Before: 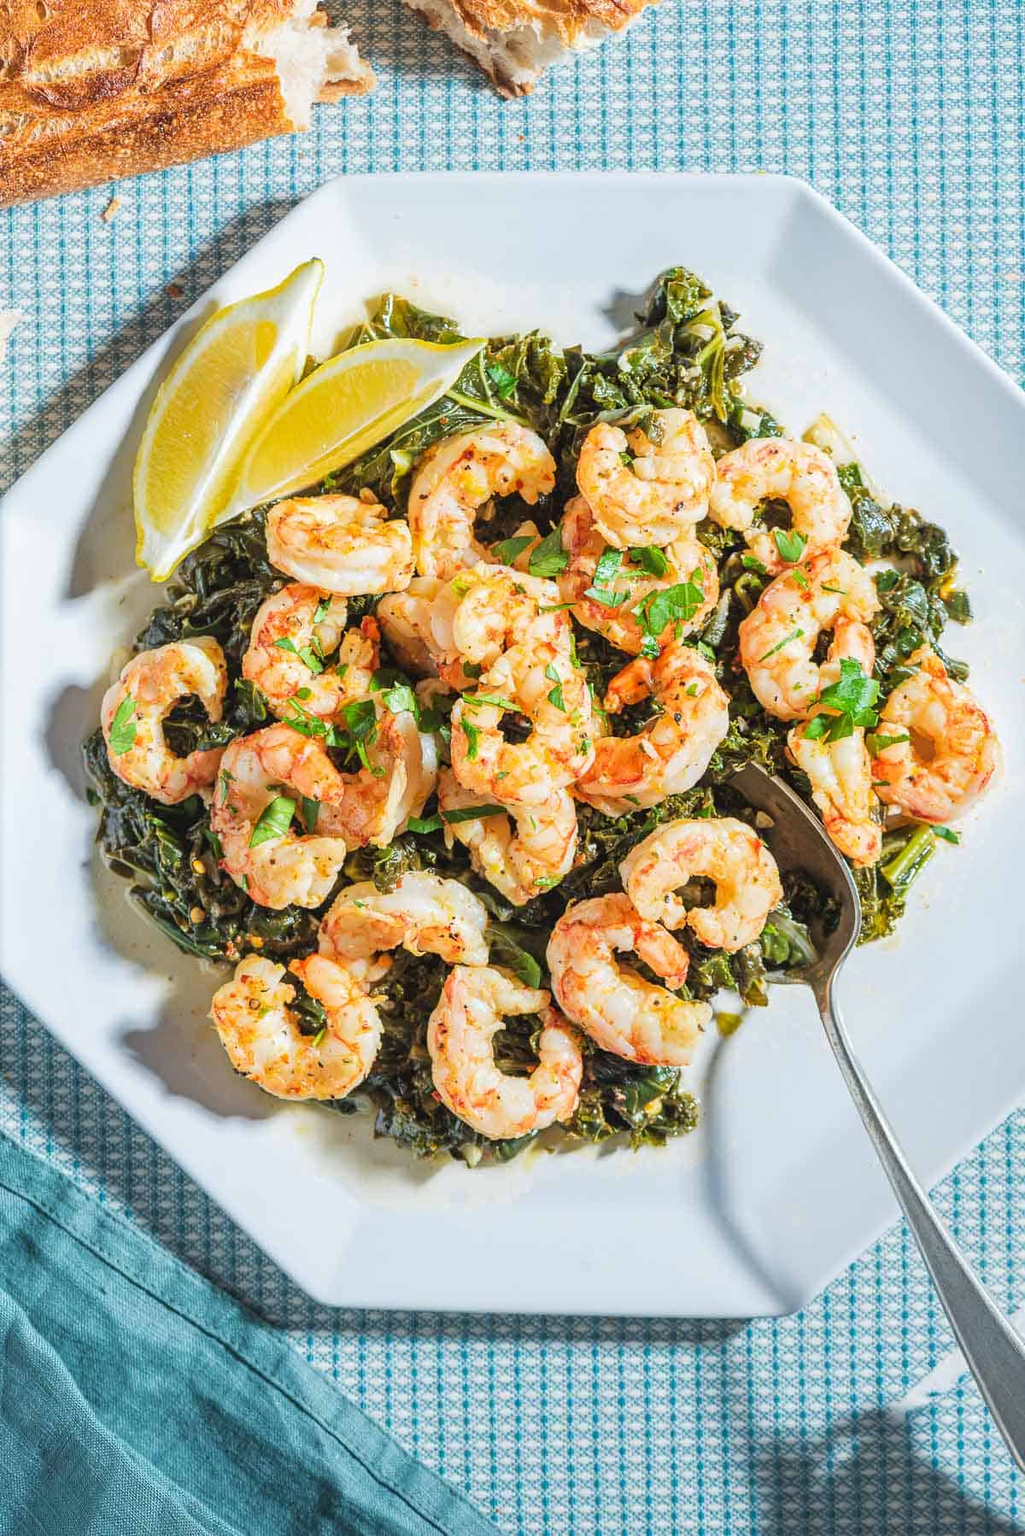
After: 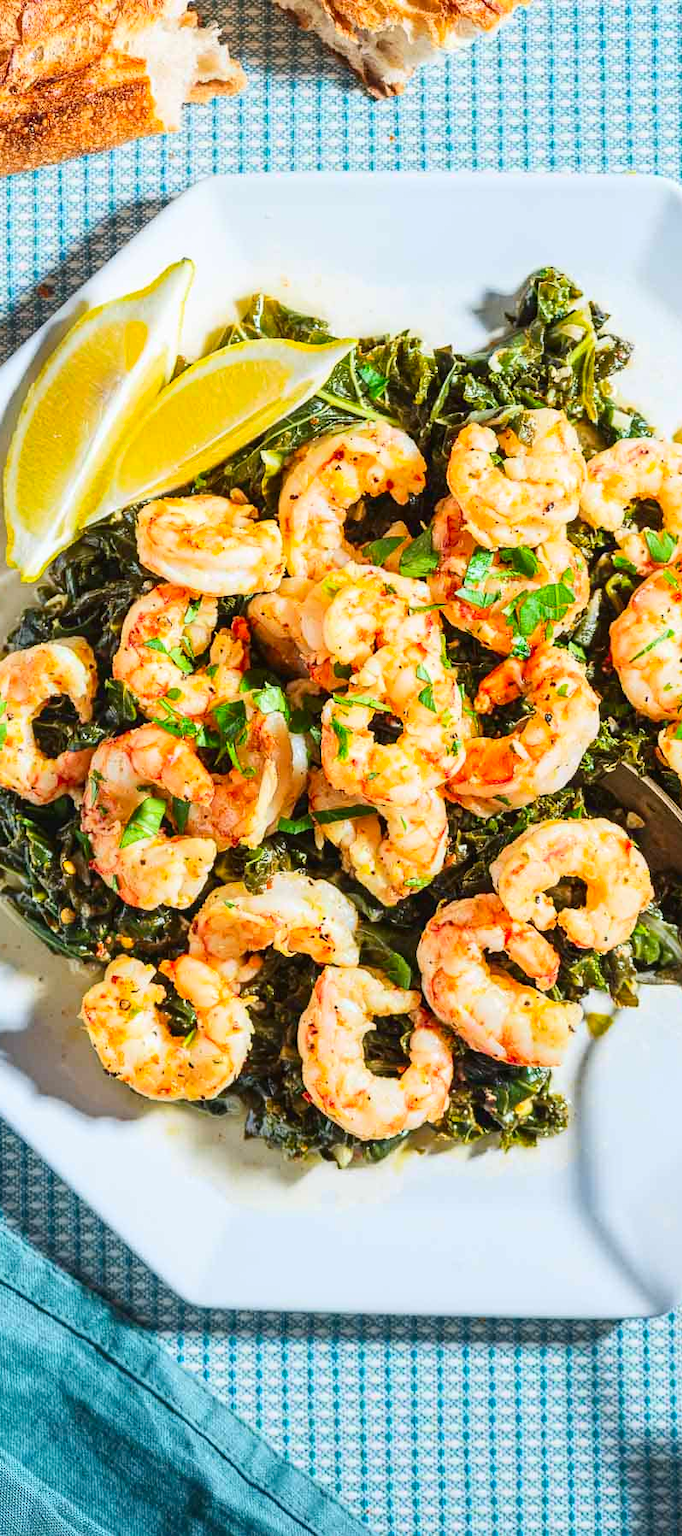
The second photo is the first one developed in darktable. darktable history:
contrast brightness saturation: contrast 0.18, saturation 0.3
crop and rotate: left 12.673%, right 20.66%
